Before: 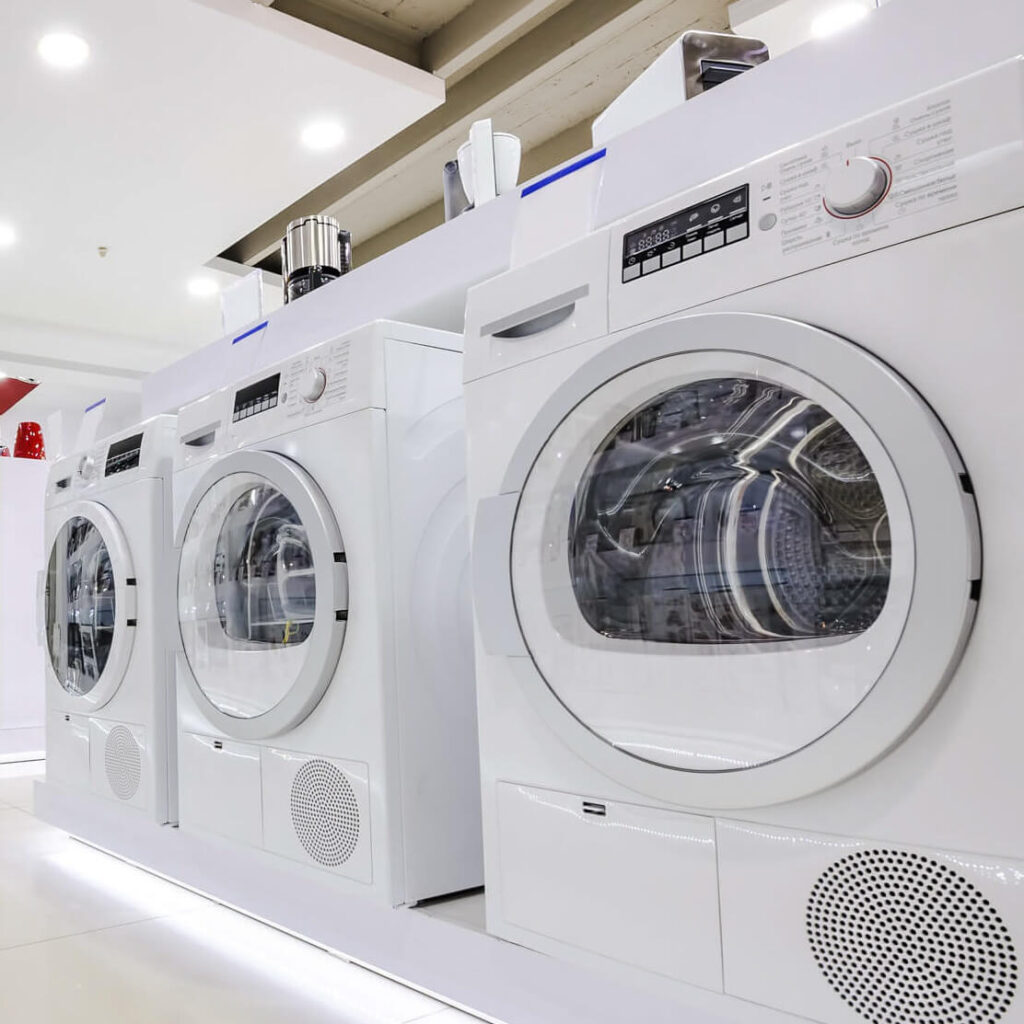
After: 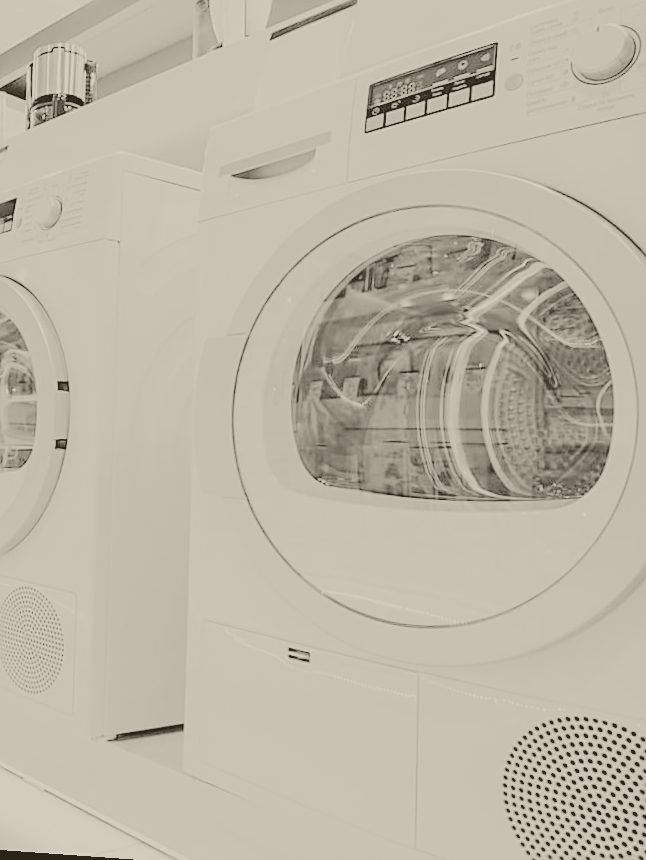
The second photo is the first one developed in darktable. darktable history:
color balance rgb: perceptual saturation grading › global saturation 20%, perceptual saturation grading › highlights -25%, perceptual saturation grading › shadows 25%
sharpen: on, module defaults
rotate and perspective: rotation 4.1°, automatic cropping off
base curve: curves: ch0 [(0, 0.007) (0.028, 0.063) (0.121, 0.311) (0.46, 0.743) (0.859, 0.957) (1, 1)], preserve colors none
colorize: hue 41.44°, saturation 22%, source mix 60%, lightness 10.61%
exposure: exposure 2.25 EV, compensate highlight preservation false
white balance: emerald 1
crop and rotate: left 28.256%, top 17.734%, right 12.656%, bottom 3.573%
